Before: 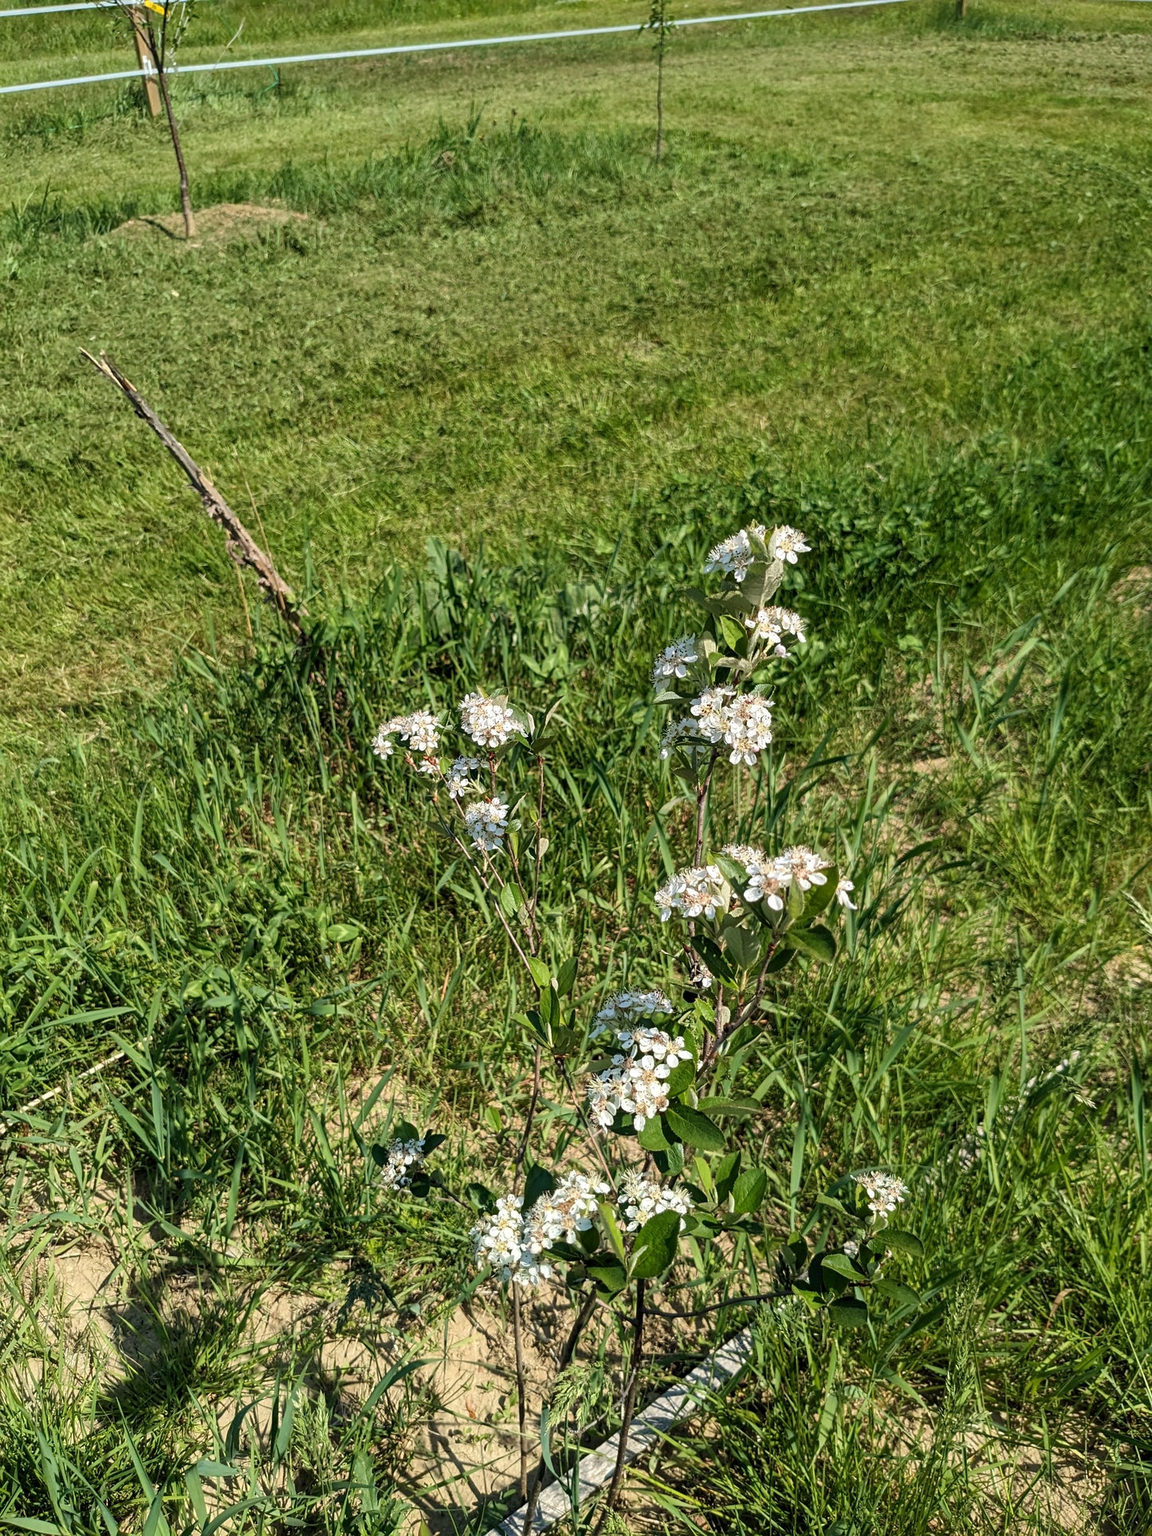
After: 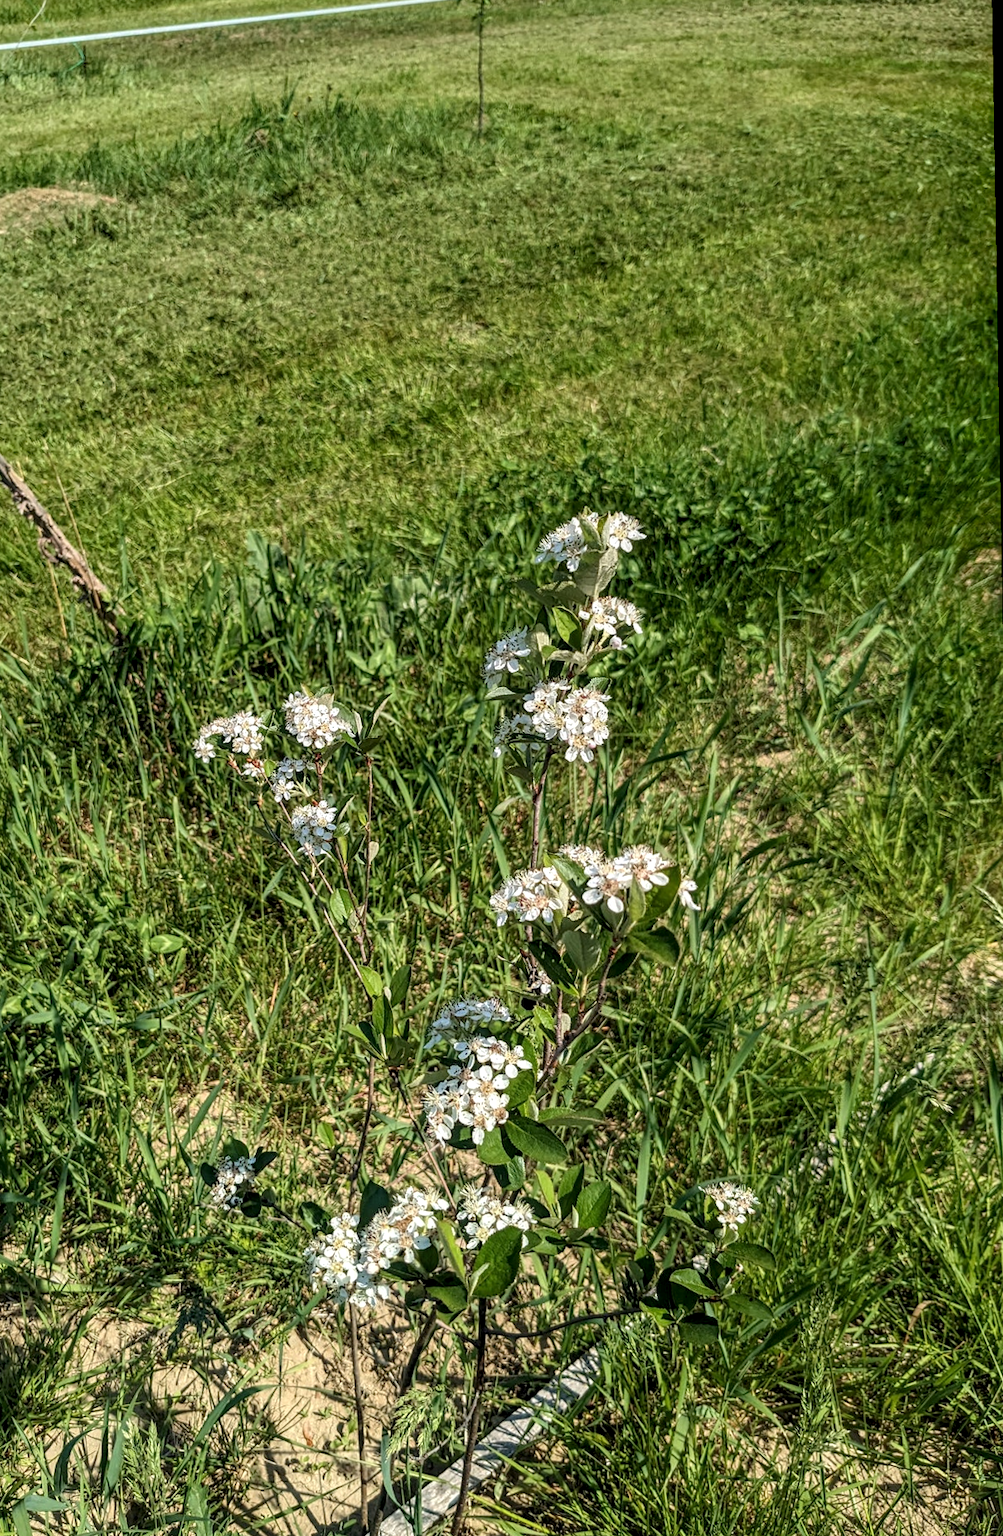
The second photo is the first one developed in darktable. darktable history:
crop: left 16.145%
shadows and highlights: shadows -40.15, highlights 62.88, soften with gaussian
rotate and perspective: rotation -1°, crop left 0.011, crop right 0.989, crop top 0.025, crop bottom 0.975
local contrast: detail 130%
